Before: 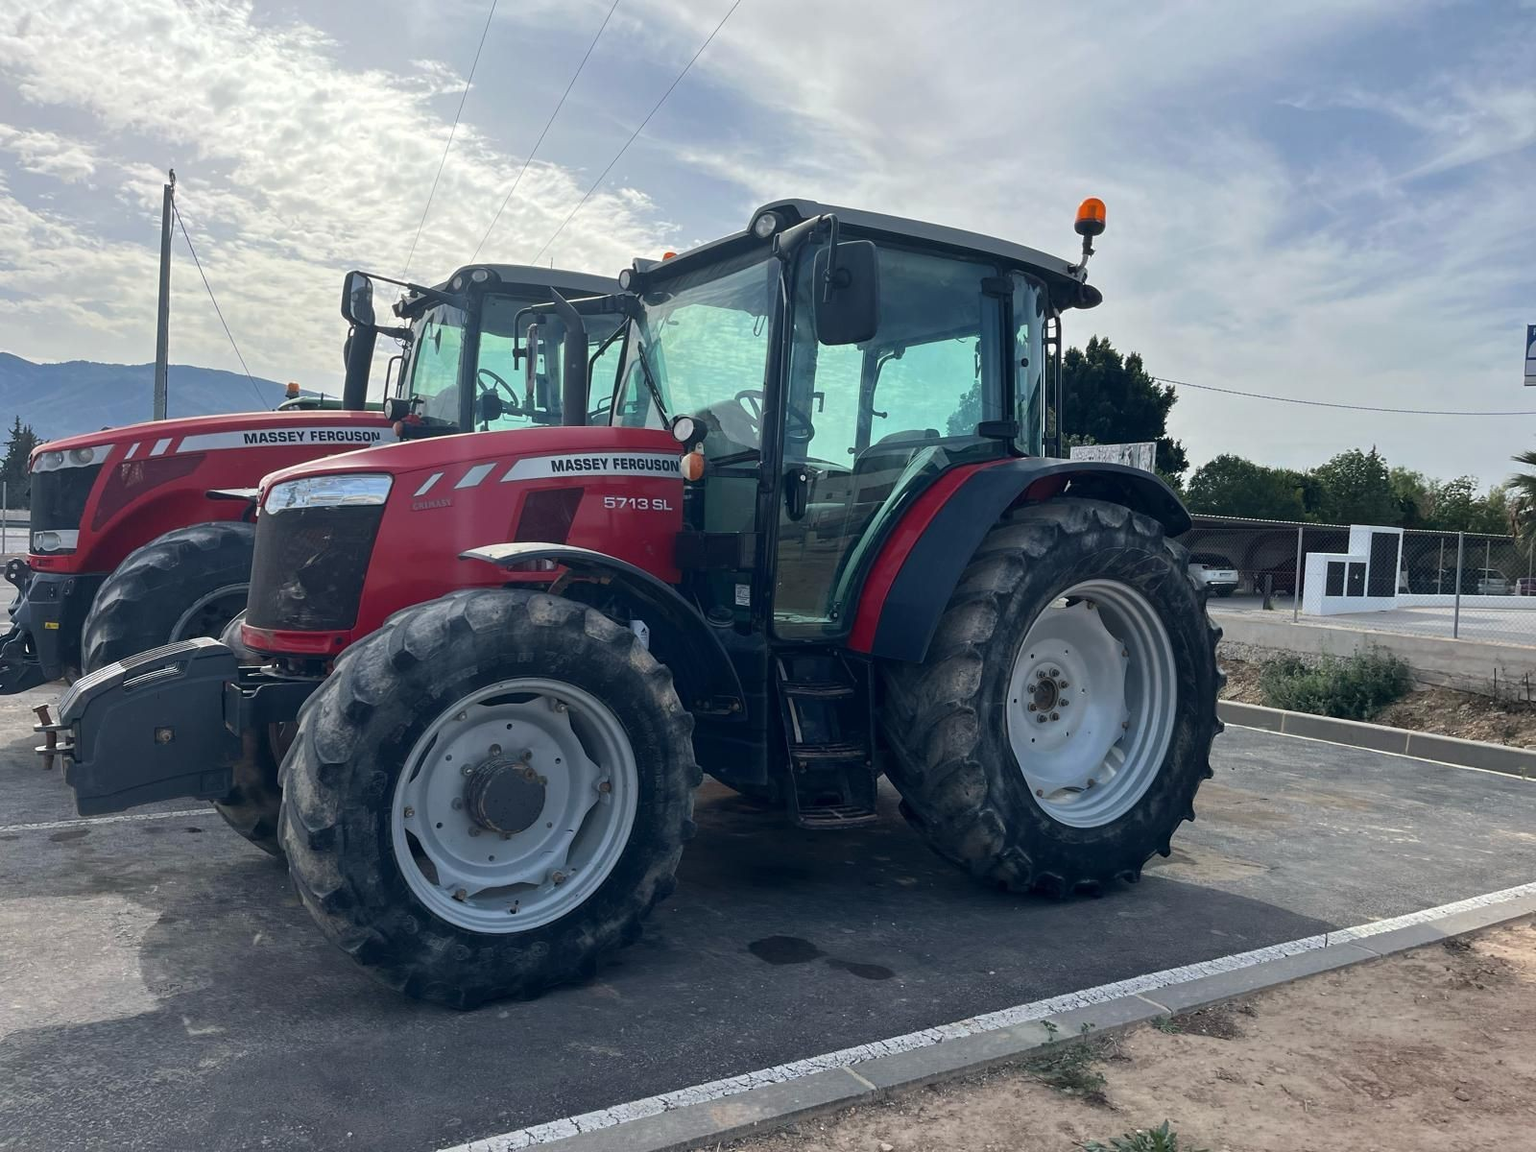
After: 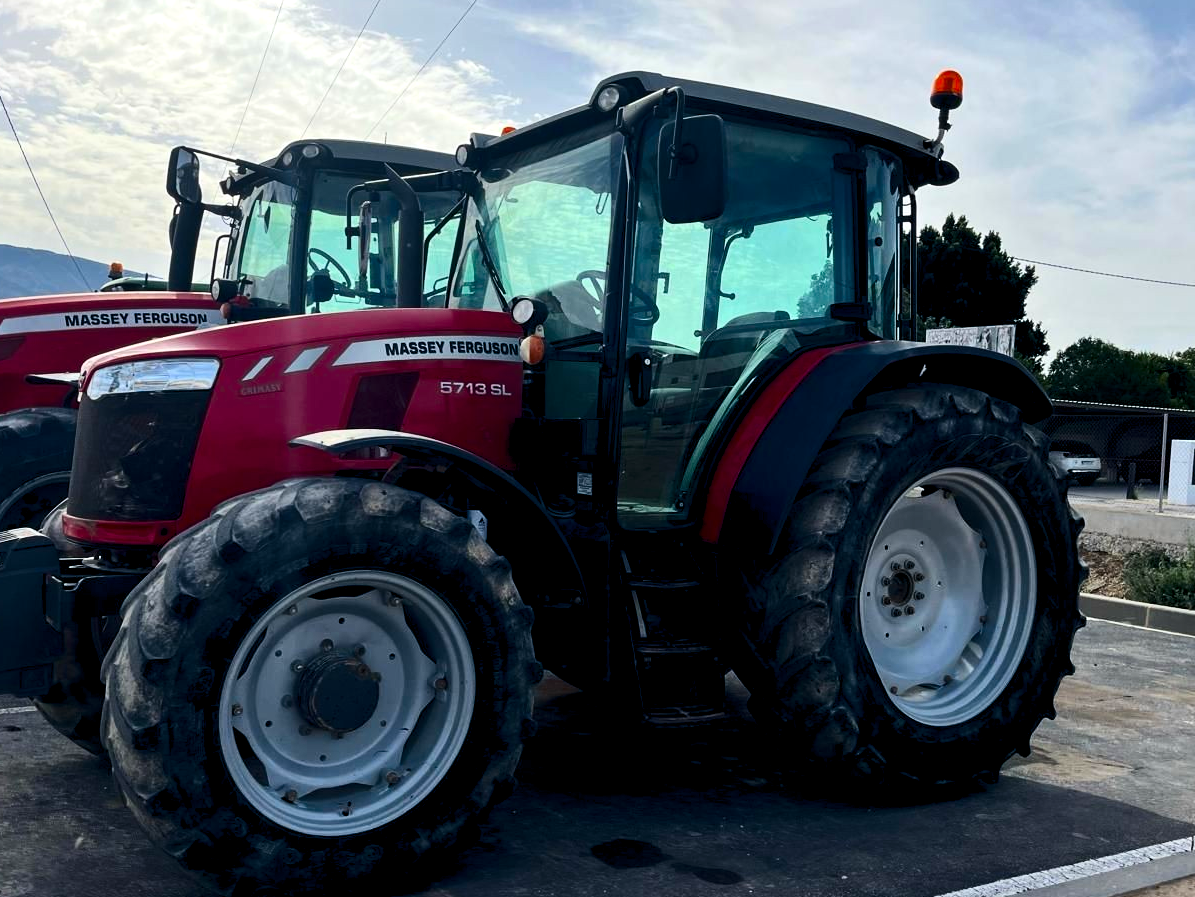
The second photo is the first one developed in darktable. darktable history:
crop and rotate: left 11.831%, top 11.346%, right 13.429%, bottom 13.899%
contrast brightness saturation: contrast 0.22, brightness -0.19, saturation 0.24
rgb levels: levels [[0.013, 0.434, 0.89], [0, 0.5, 1], [0, 0.5, 1]]
